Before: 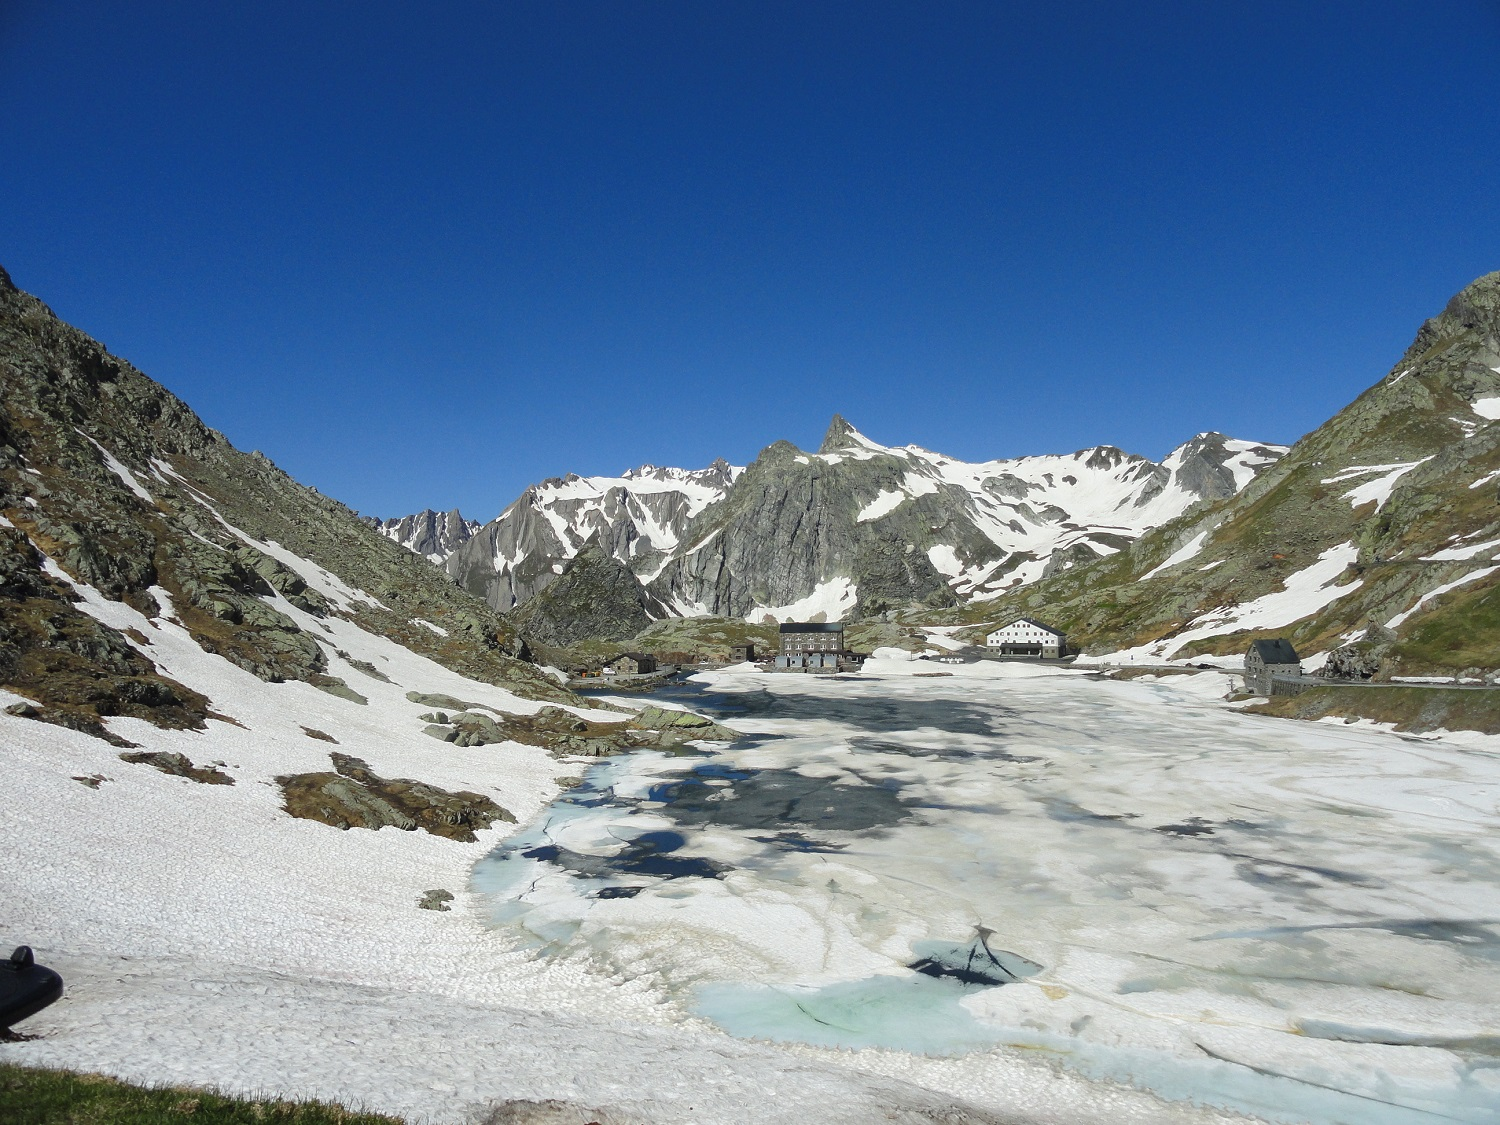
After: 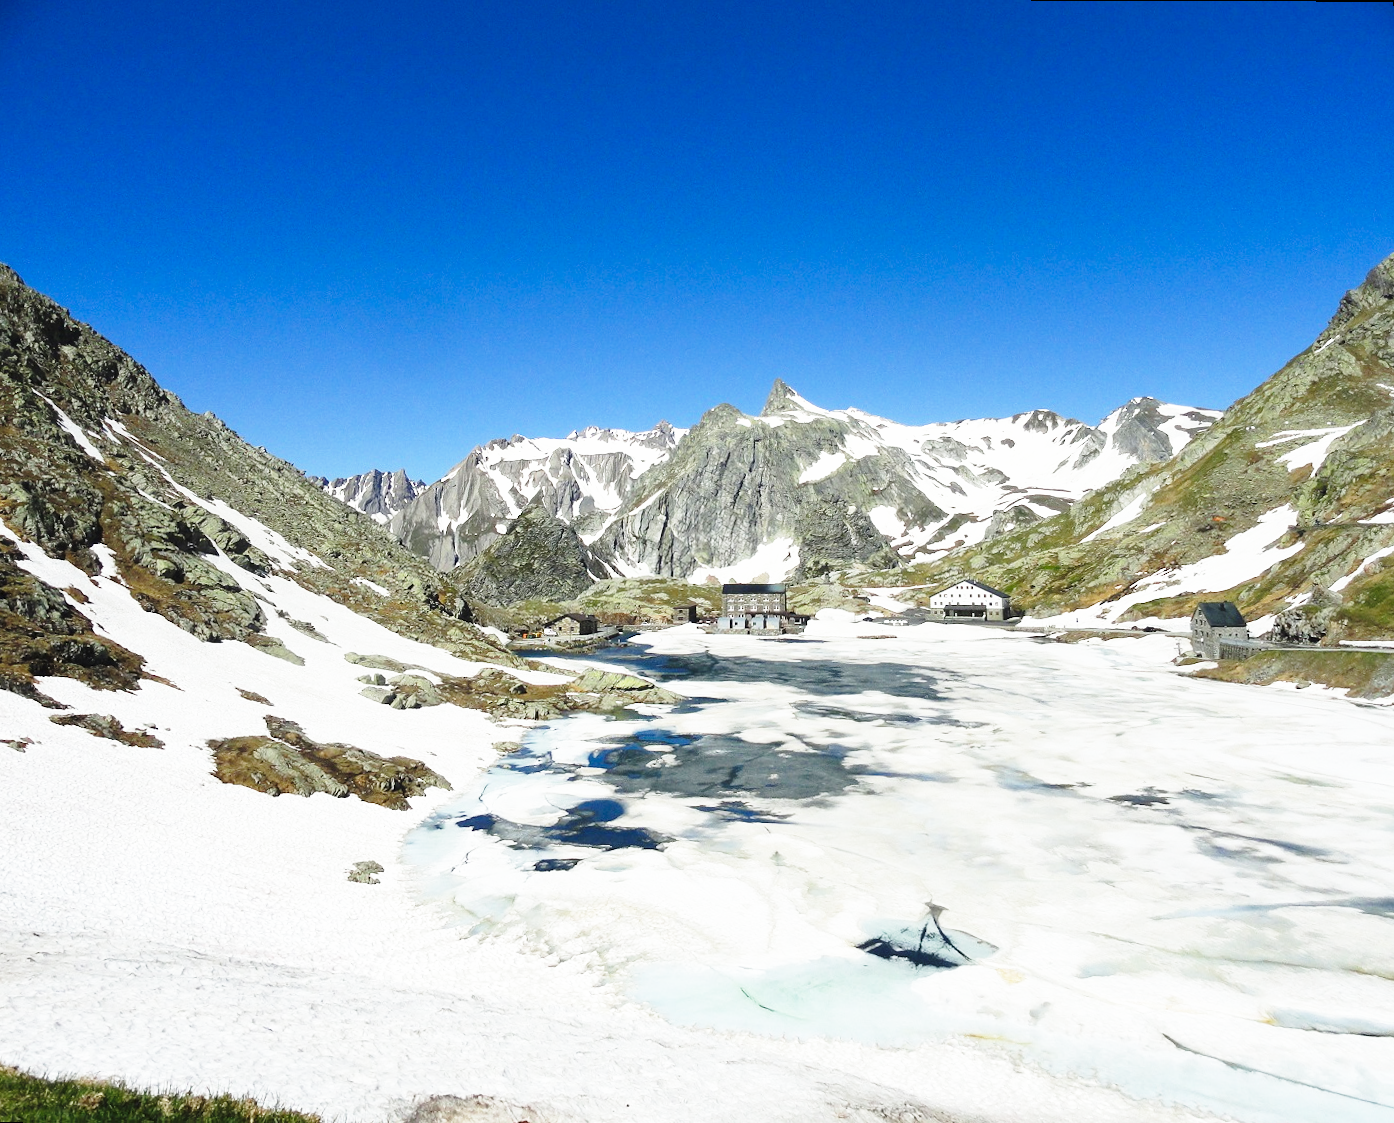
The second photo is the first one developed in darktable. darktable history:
base curve: curves: ch0 [(0, 0) (0.026, 0.03) (0.109, 0.232) (0.351, 0.748) (0.669, 0.968) (1, 1)], preserve colors none
rotate and perspective: rotation 0.215°, lens shift (vertical) -0.139, crop left 0.069, crop right 0.939, crop top 0.002, crop bottom 0.996
tone equalizer: -7 EV 0.18 EV, -6 EV 0.12 EV, -5 EV 0.08 EV, -4 EV 0.04 EV, -2 EV -0.02 EV, -1 EV -0.04 EV, +0 EV -0.06 EV, luminance estimator HSV value / RGB max
